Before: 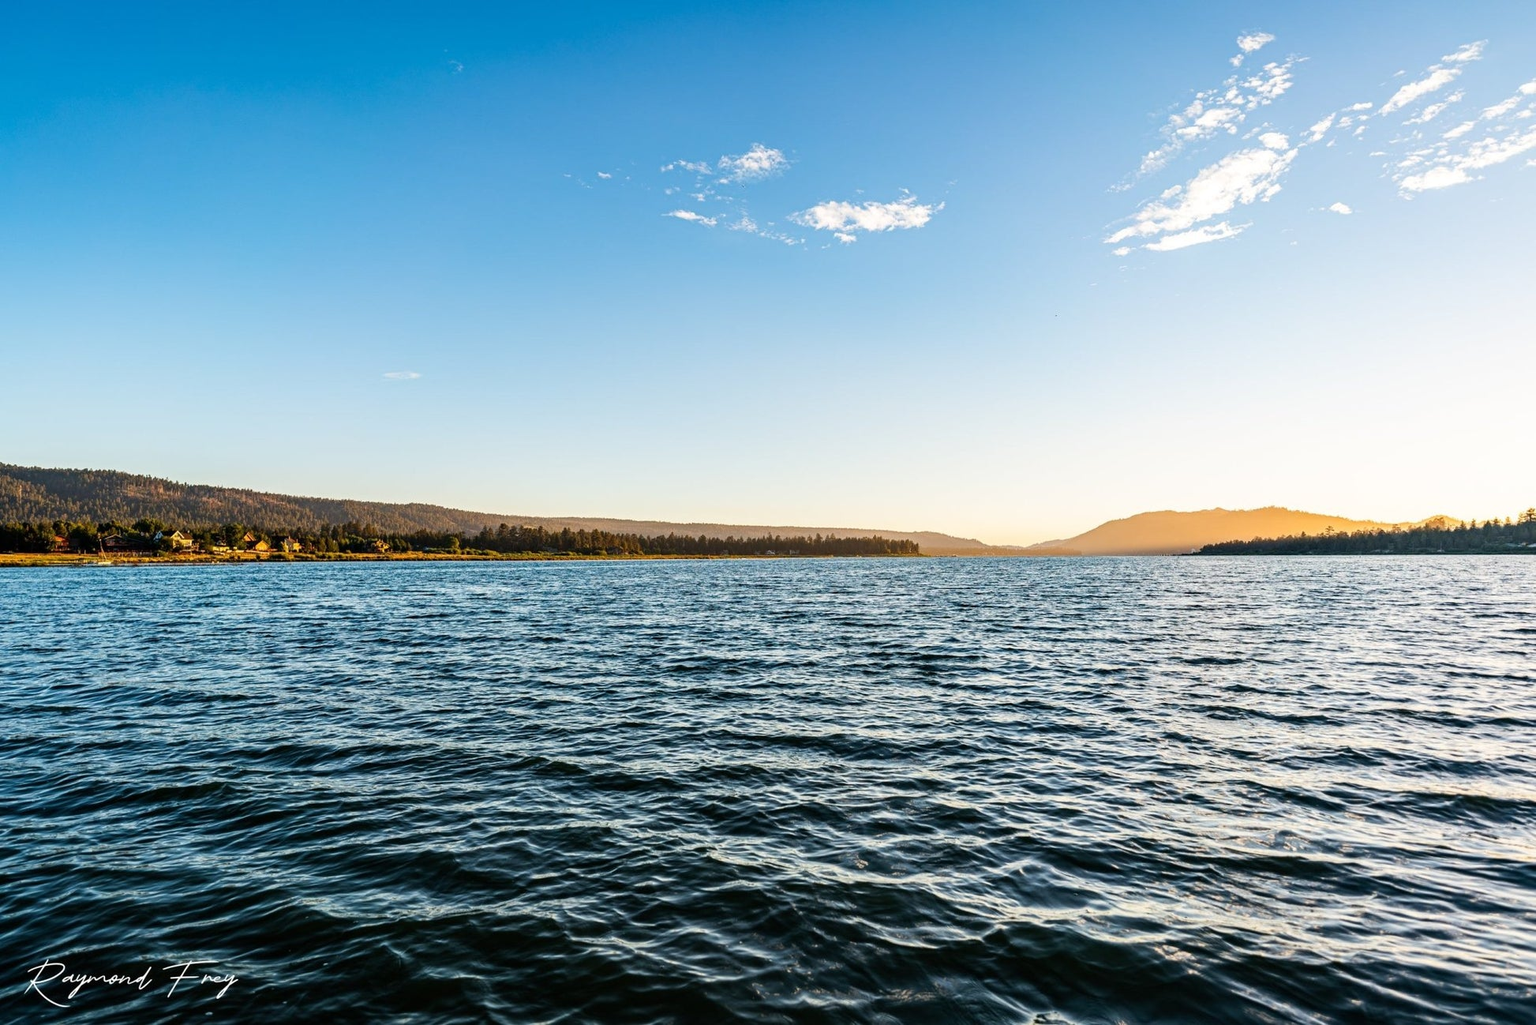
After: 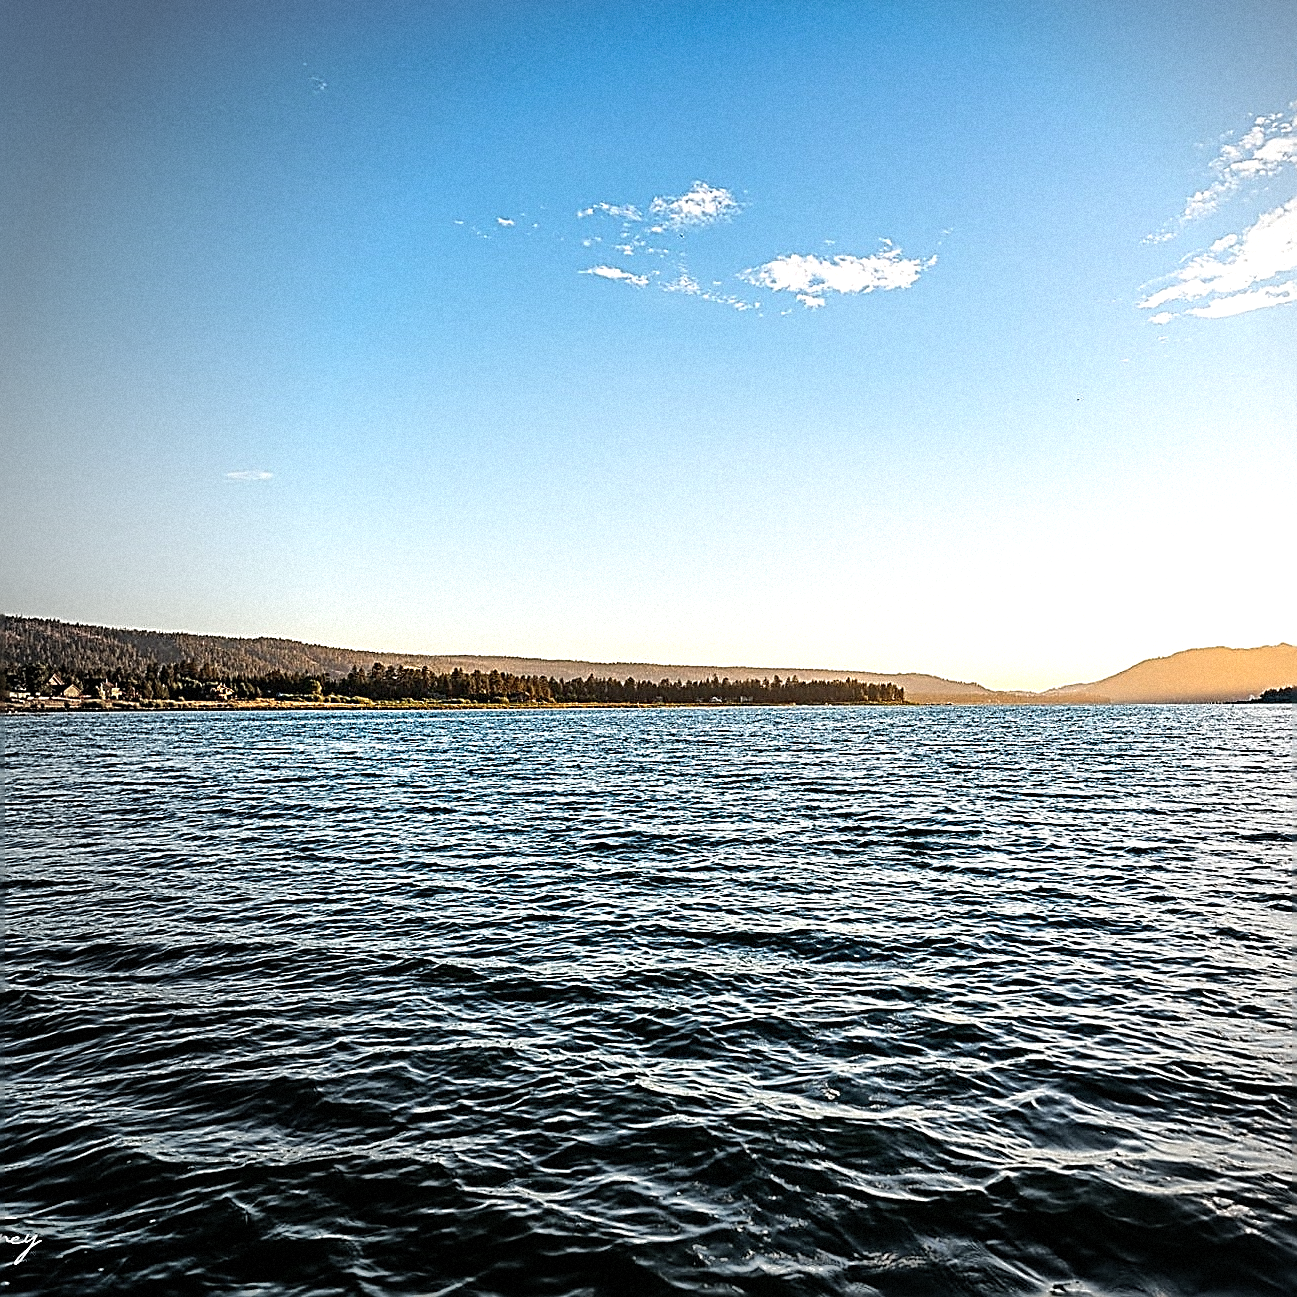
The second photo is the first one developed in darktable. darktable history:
vignetting: fall-off start 73.57%, center (0.22, -0.235)
white balance: emerald 1
crop and rotate: left 13.409%, right 19.924%
shadows and highlights: radius 110.86, shadows 51.09, white point adjustment 9.16, highlights -4.17, highlights color adjustment 32.2%, soften with gaussian
grain: mid-tones bias 0%
color balance: mode lift, gamma, gain (sRGB), lift [0.97, 1, 1, 1], gamma [1.03, 1, 1, 1]
sharpen: amount 2
